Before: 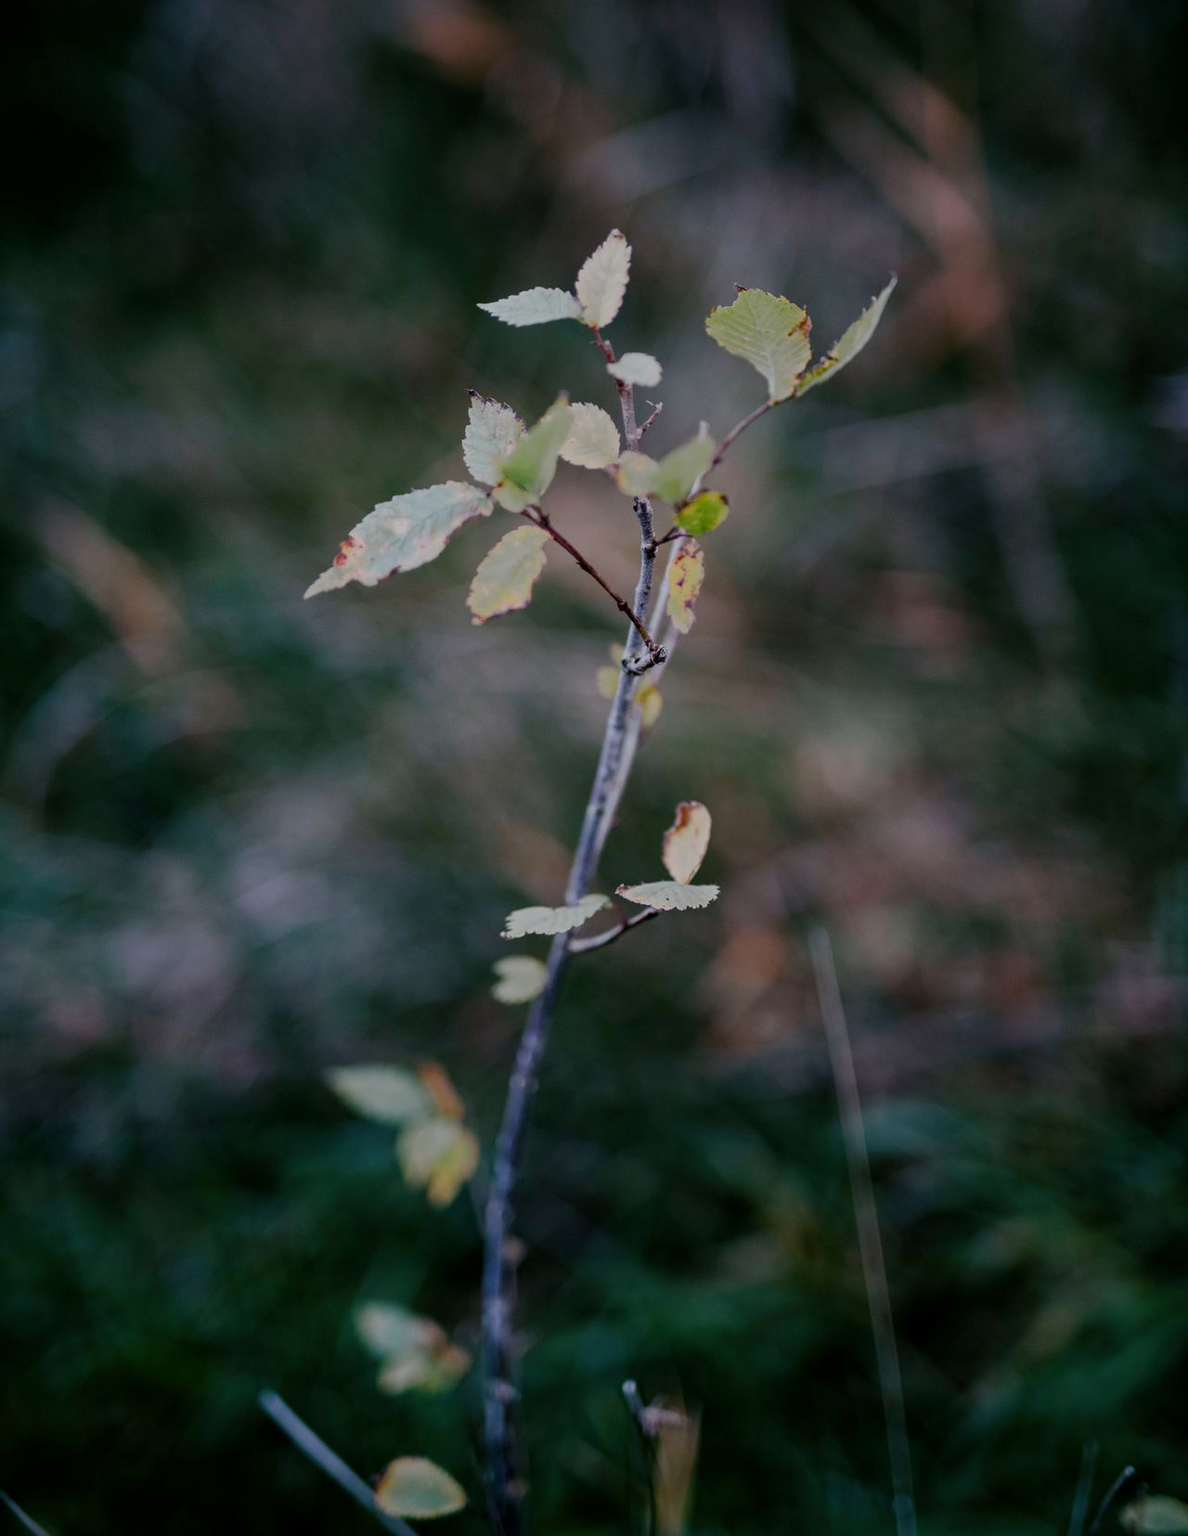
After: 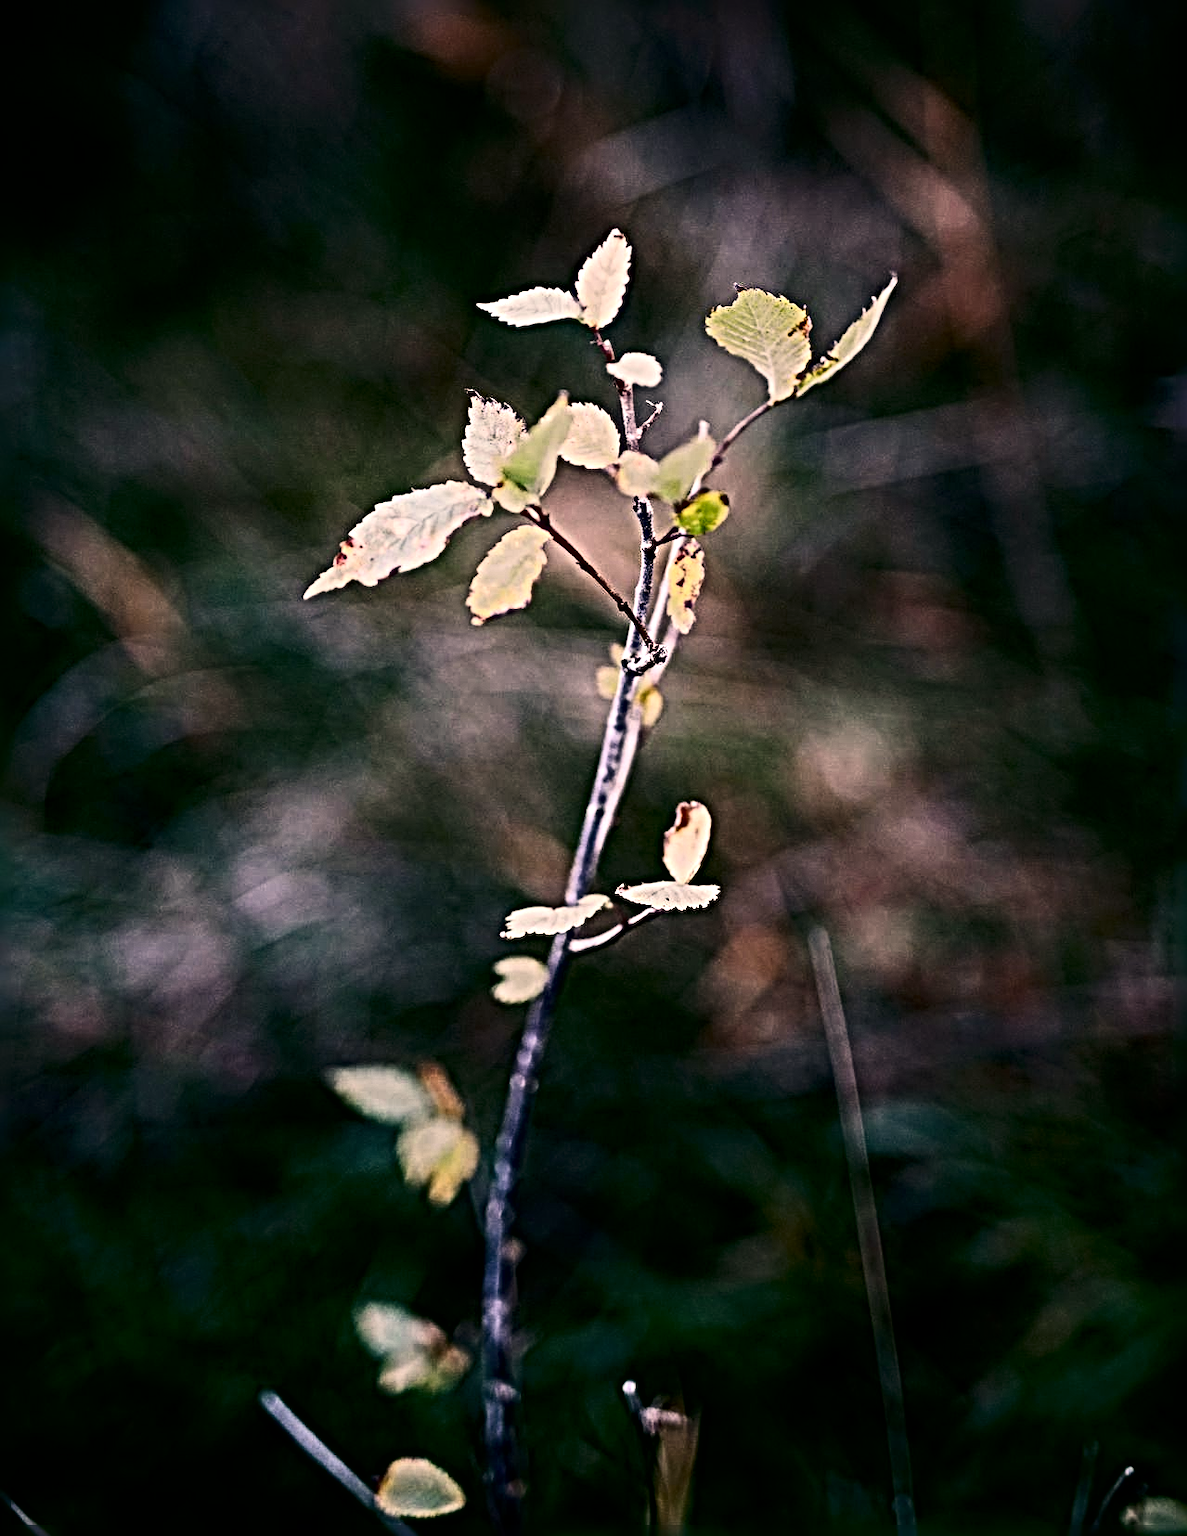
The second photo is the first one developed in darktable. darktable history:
sharpen: radius 6.284, amount 1.785, threshold 0.145
color correction: highlights a* 11.6, highlights b* 11.54
exposure: compensate highlight preservation false
tone equalizer: -8 EV -0.733 EV, -7 EV -0.679 EV, -6 EV -0.631 EV, -5 EV -0.42 EV, -3 EV 0.381 EV, -2 EV 0.6 EV, -1 EV 0.686 EV, +0 EV 0.737 EV
contrast brightness saturation: contrast 0.286
